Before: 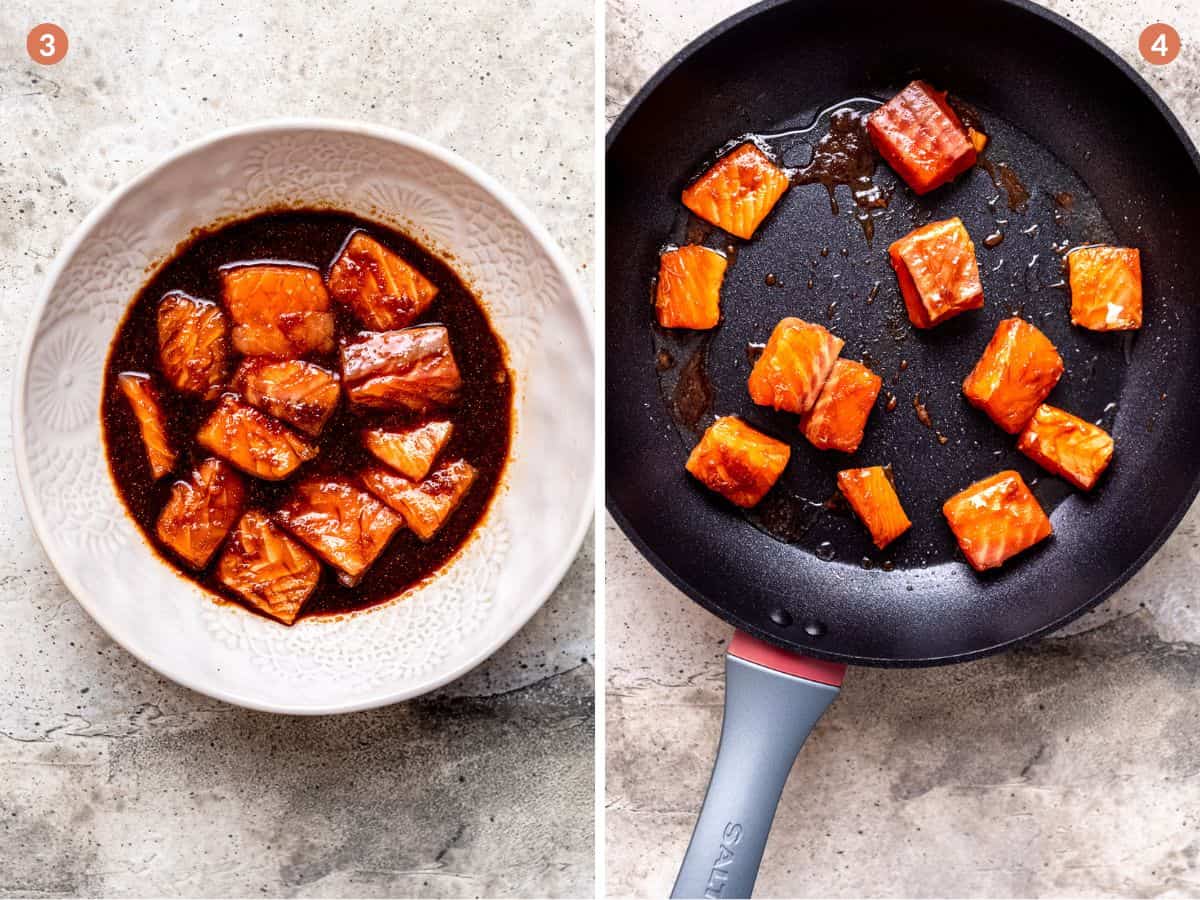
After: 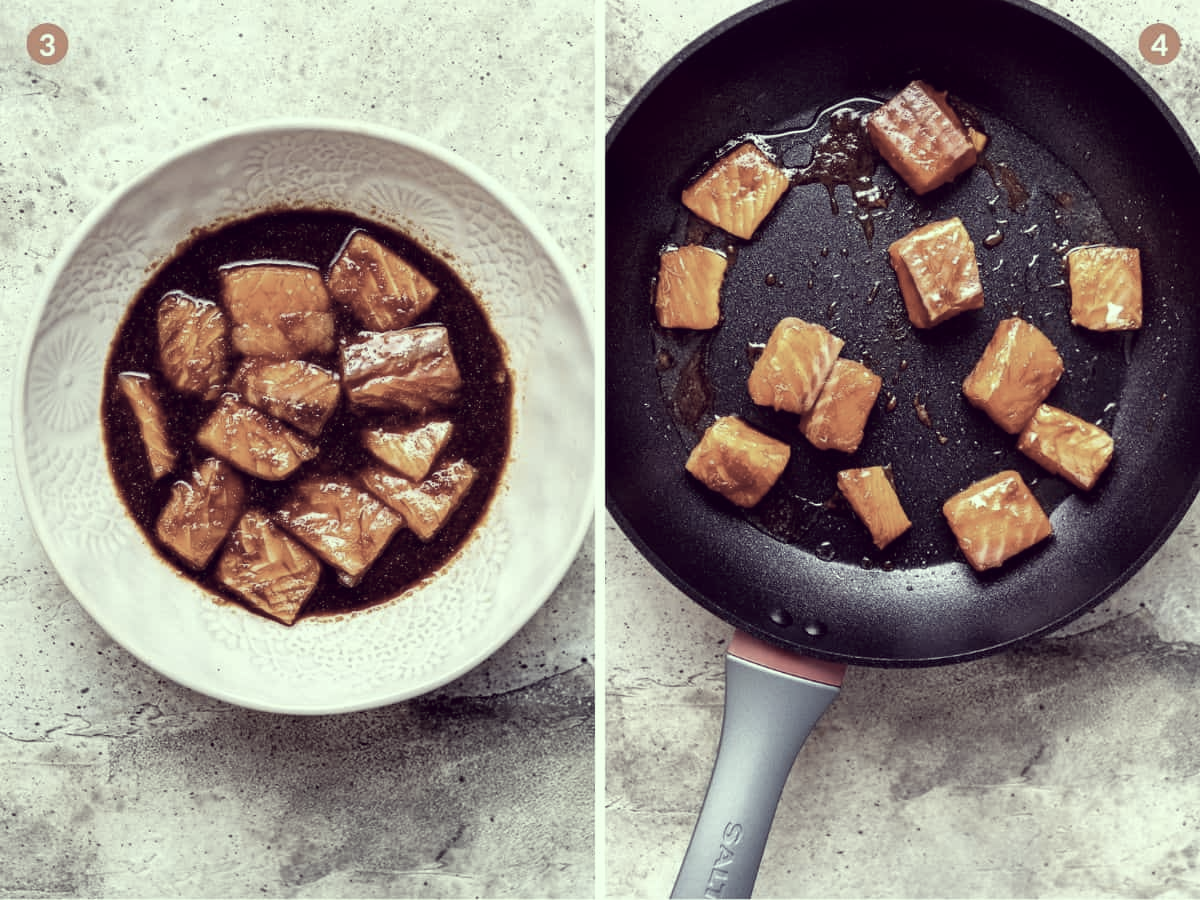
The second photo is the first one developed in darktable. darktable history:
tone equalizer: on, module defaults
color correction: highlights a* -20.17, highlights b* 20.27, shadows a* 20.03, shadows b* -20.46, saturation 0.43
